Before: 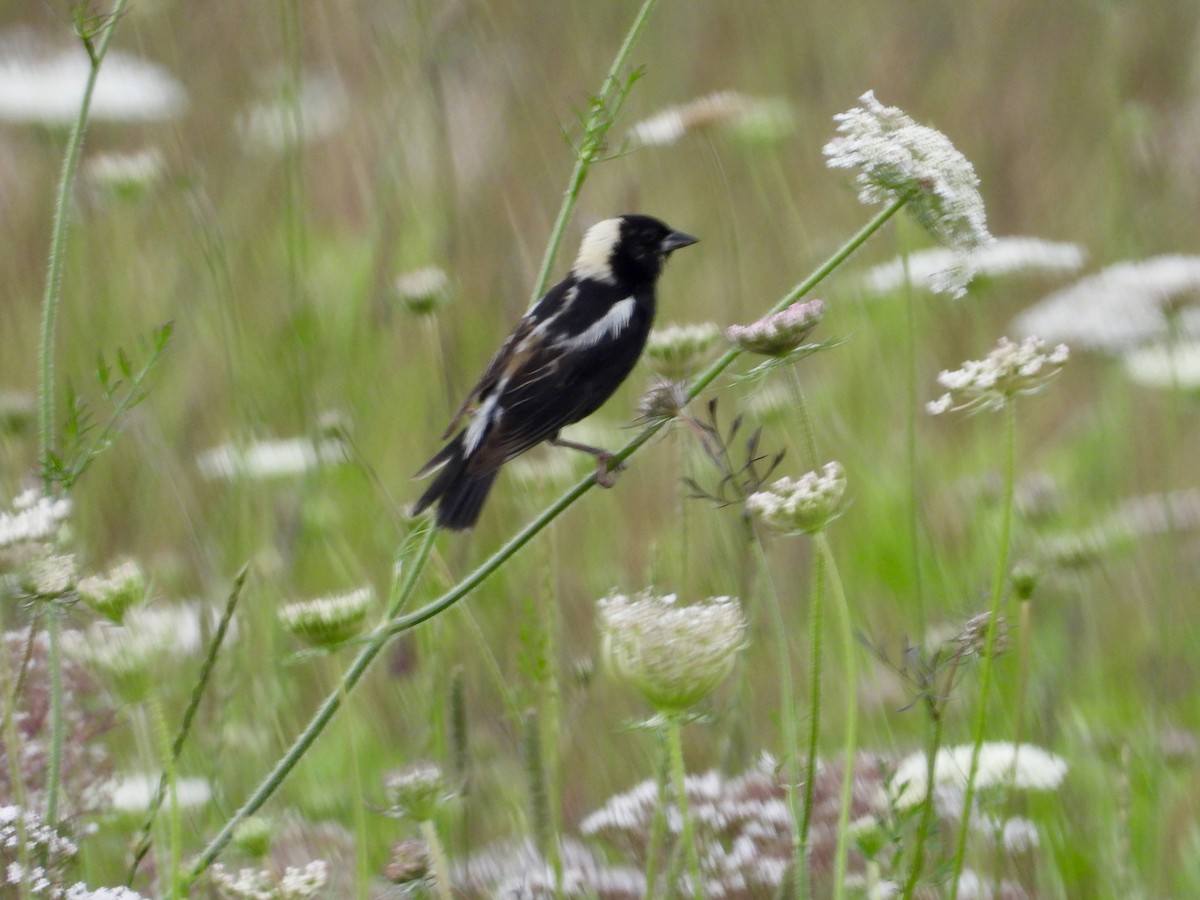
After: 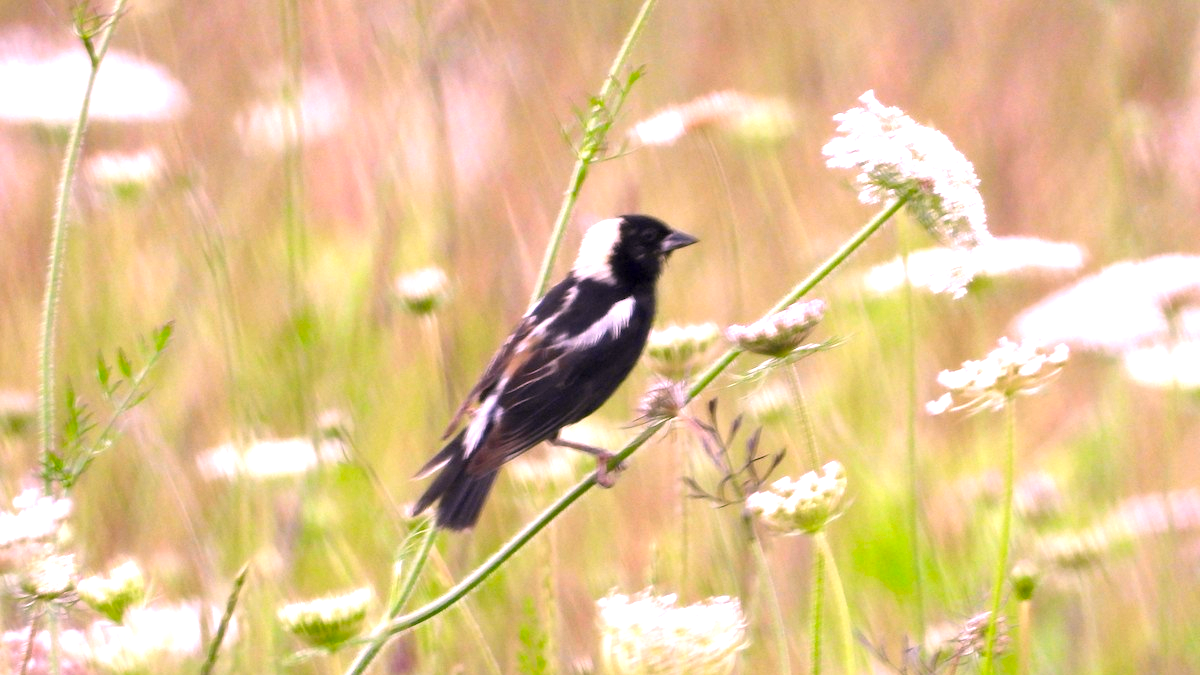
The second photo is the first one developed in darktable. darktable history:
exposure: exposure 1.089 EV, compensate highlight preservation false
crop: bottom 24.967%
white balance: red 1.188, blue 1.11
